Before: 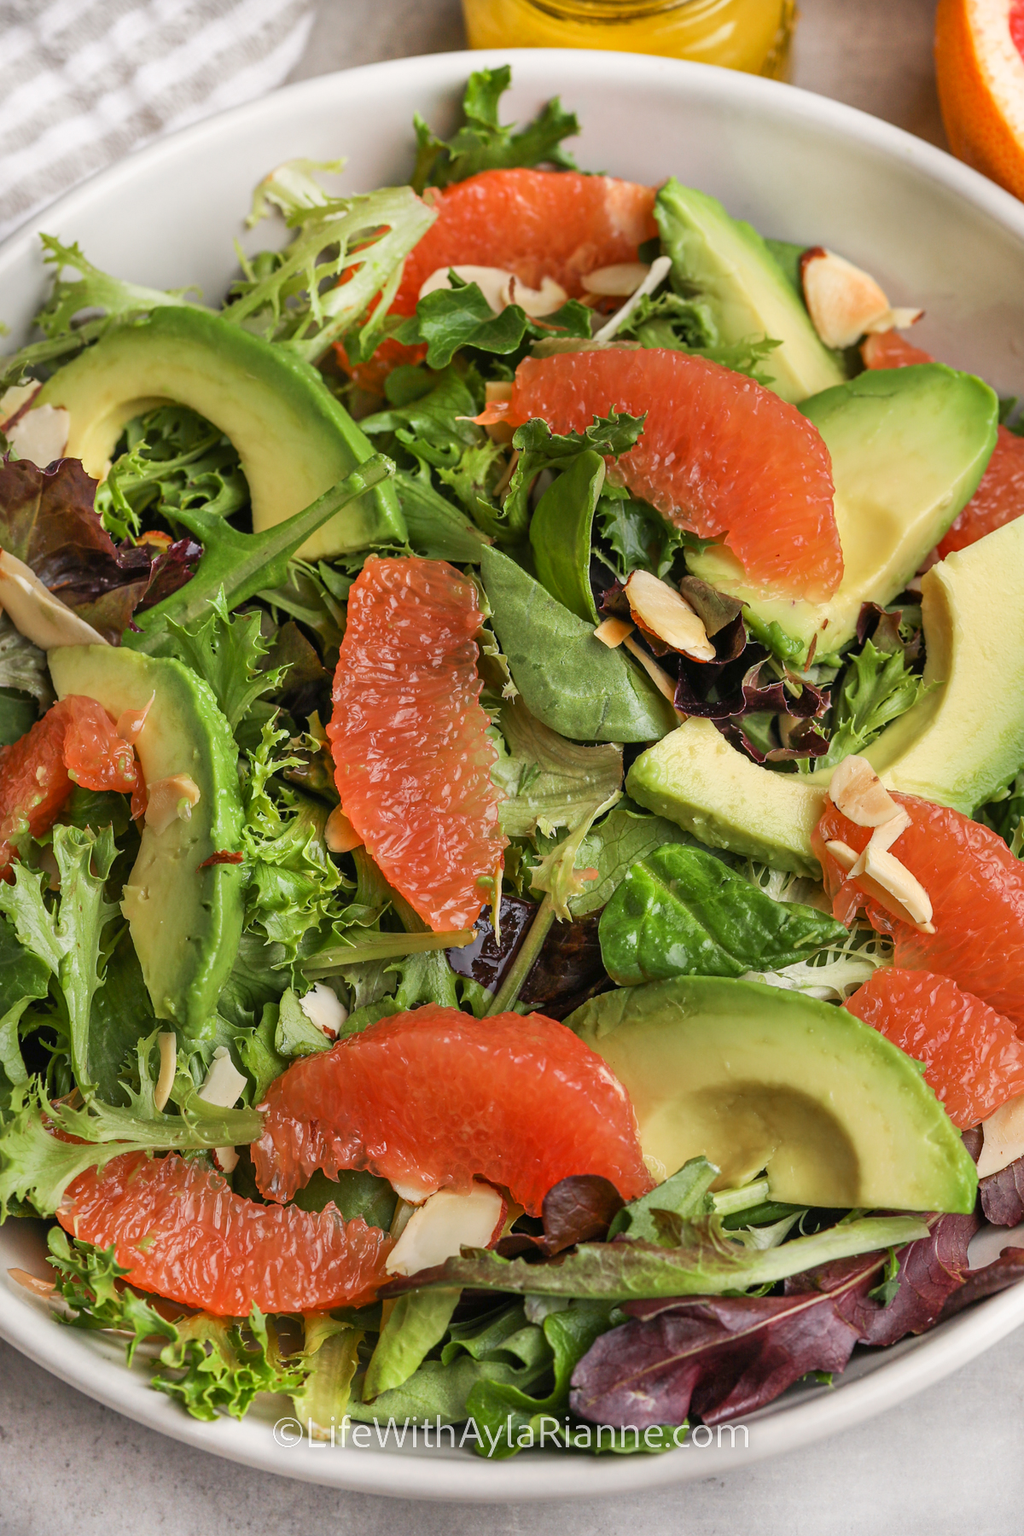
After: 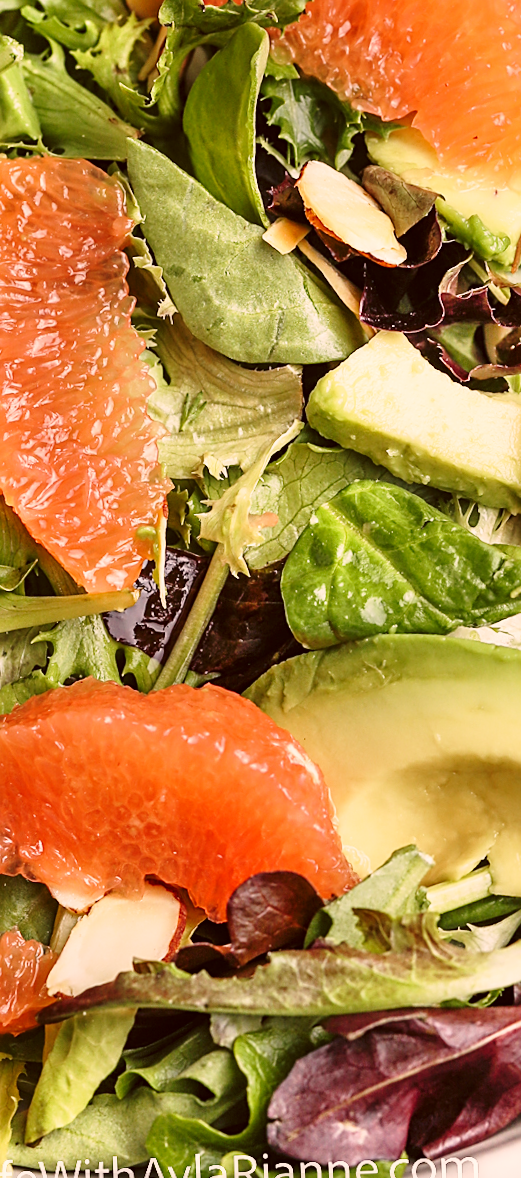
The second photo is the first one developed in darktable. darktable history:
base curve: curves: ch0 [(0, 0) (0.028, 0.03) (0.121, 0.232) (0.46, 0.748) (0.859, 0.968) (1, 1)], preserve colors none
crop: left 35.432%, top 26.233%, right 20.145%, bottom 3.432%
rotate and perspective: rotation -2.12°, lens shift (vertical) 0.009, lens shift (horizontal) -0.008, automatic cropping original format, crop left 0.036, crop right 0.964, crop top 0.05, crop bottom 0.959
color correction: highlights a* 10.21, highlights b* 9.79, shadows a* 8.61, shadows b* 7.88, saturation 0.8
sharpen: on, module defaults
